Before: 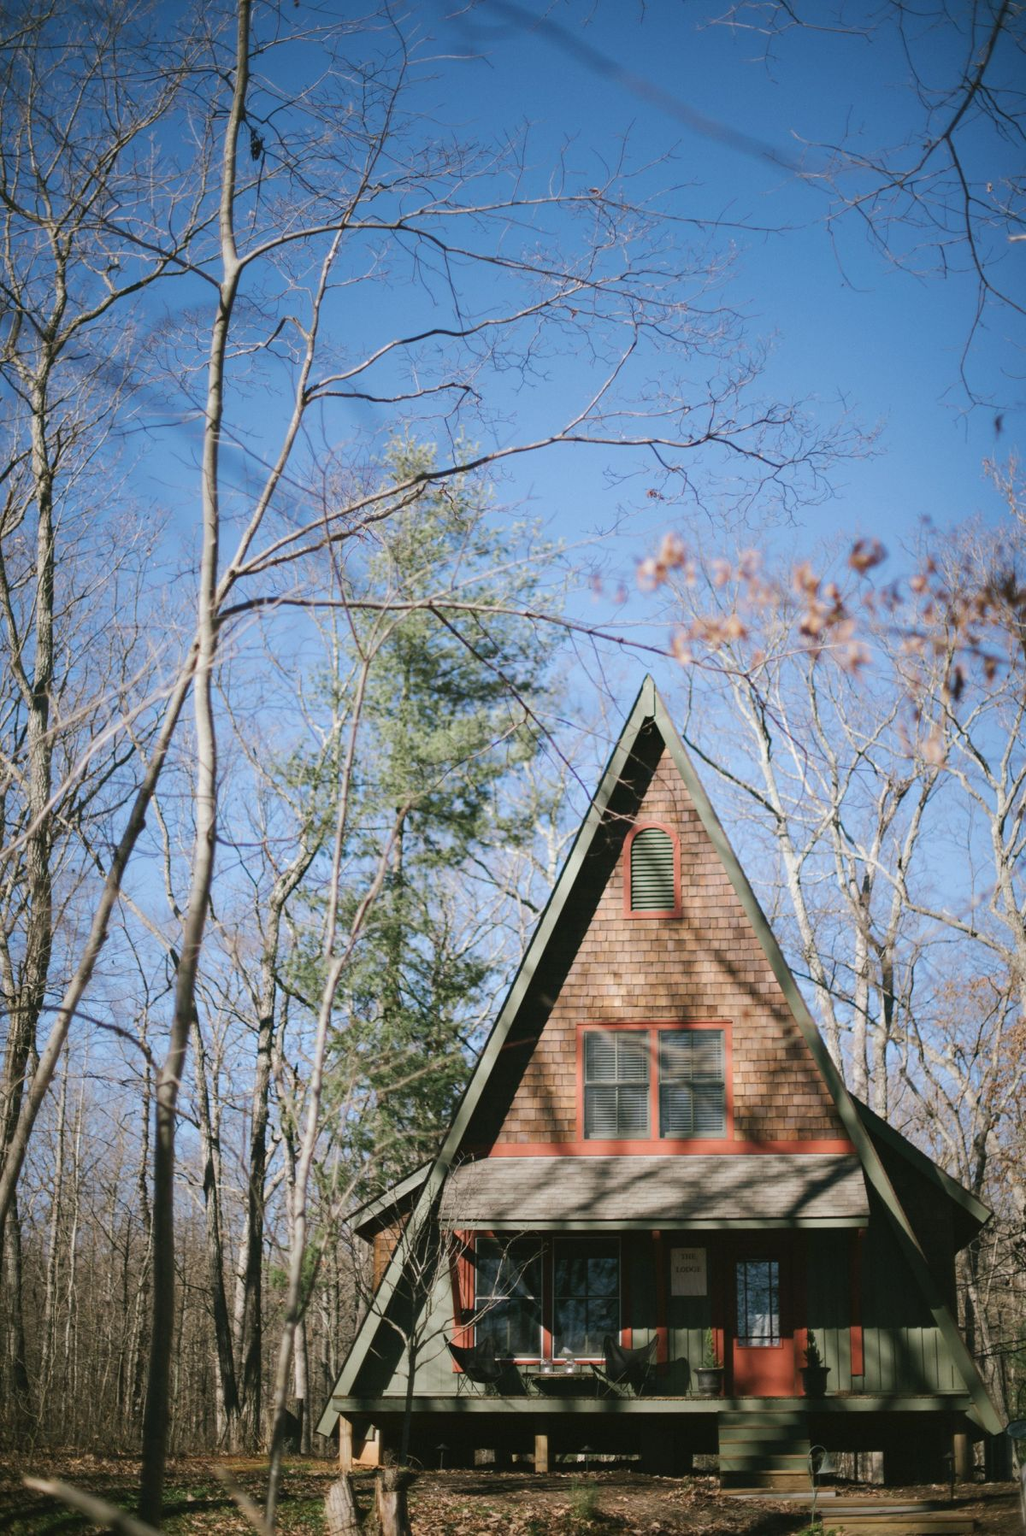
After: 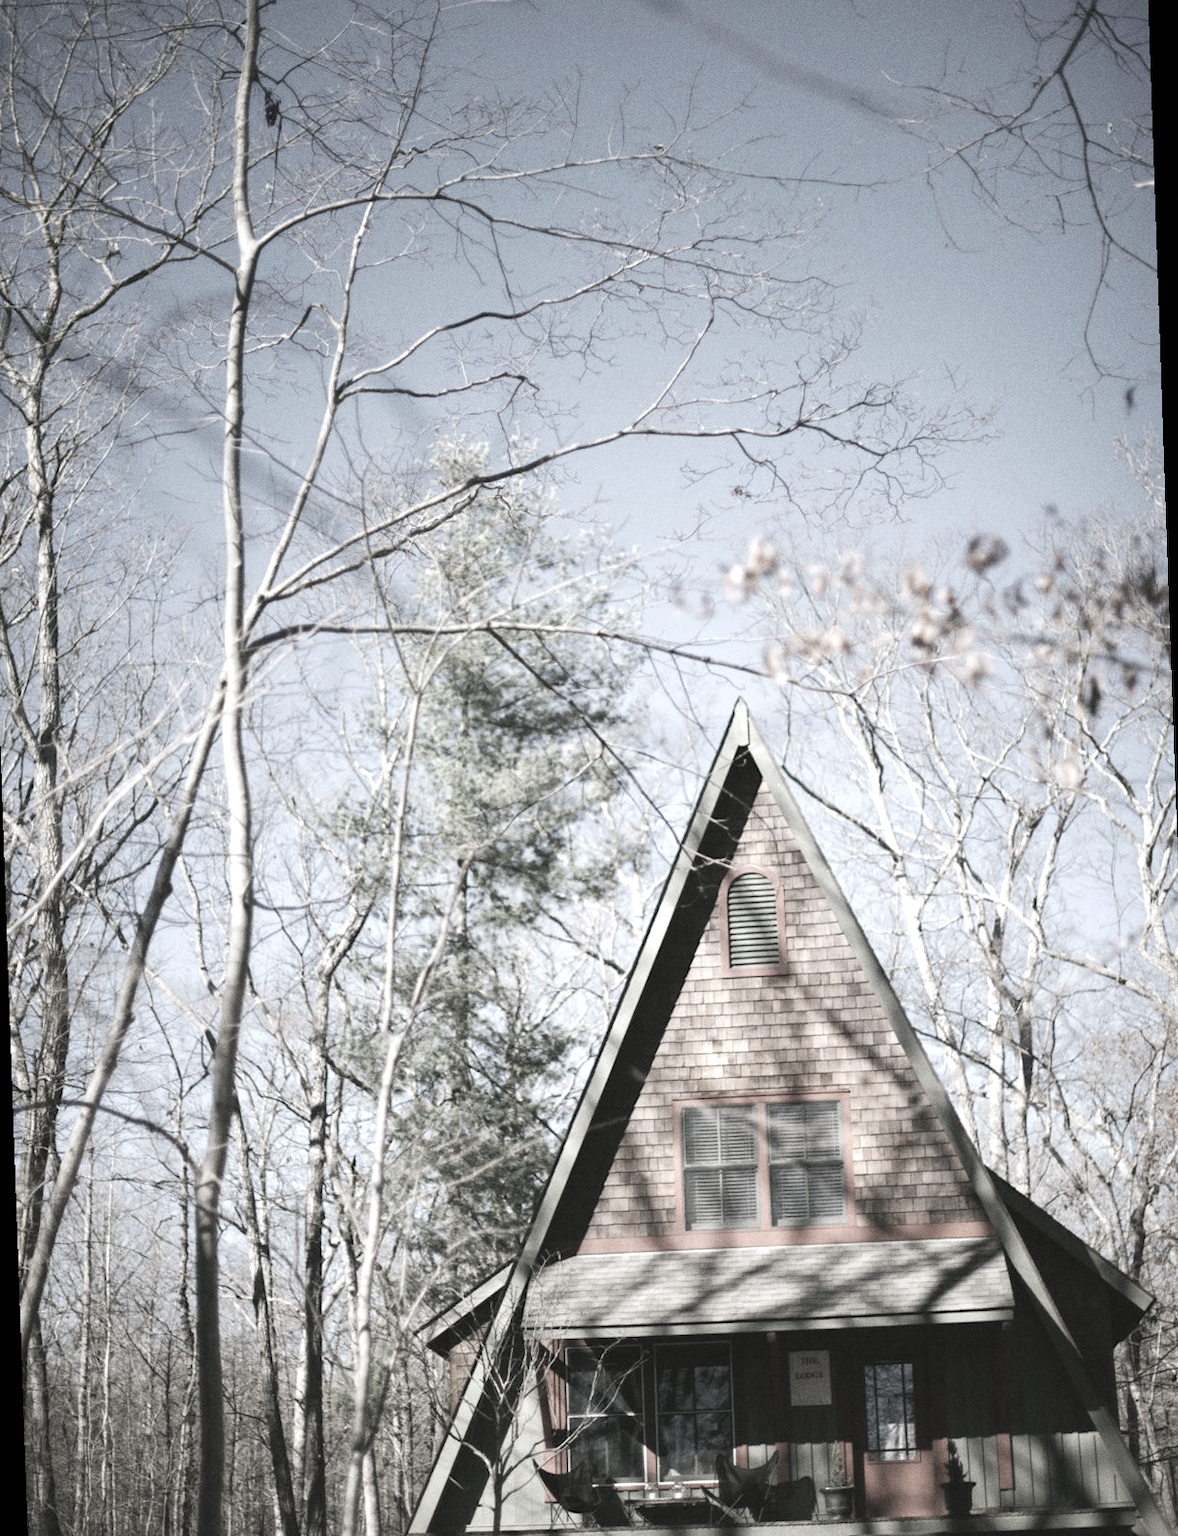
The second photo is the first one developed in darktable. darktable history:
grain: coarseness 0.09 ISO
crop and rotate: top 0%, bottom 5.097%
color correction: saturation 0.2
exposure: black level correction 0, exposure 1.1 EV, compensate exposure bias true, compensate highlight preservation false
rotate and perspective: rotation -2°, crop left 0.022, crop right 0.978, crop top 0.049, crop bottom 0.951
